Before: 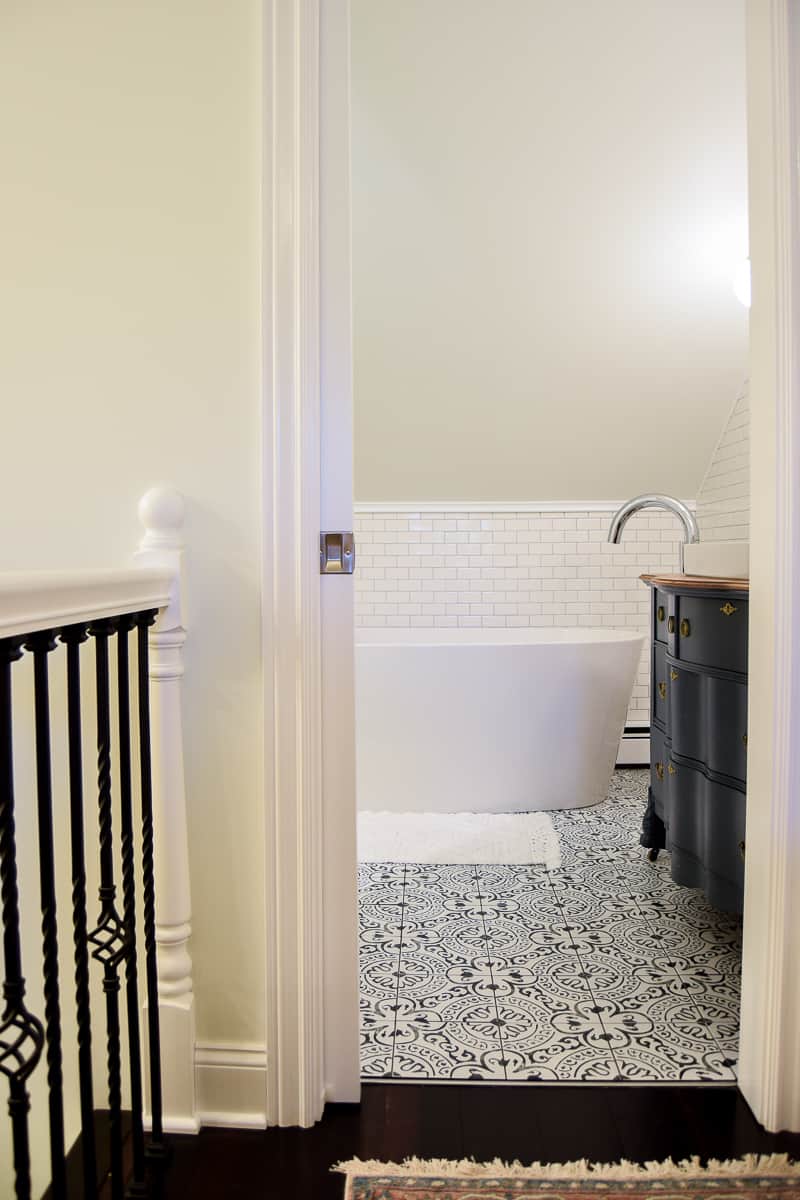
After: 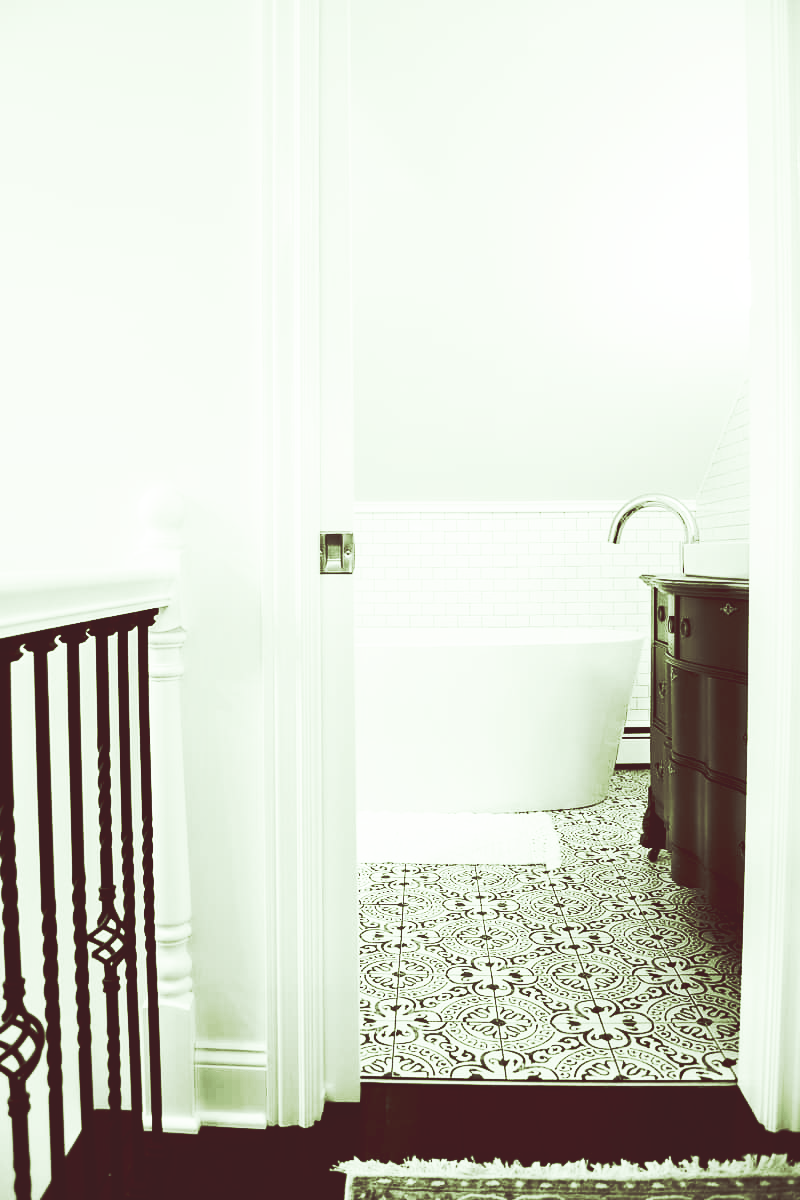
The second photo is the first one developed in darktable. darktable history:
color balance: lift [1, 1.015, 0.987, 0.985], gamma [1, 0.959, 1.042, 0.958], gain [0.927, 0.938, 1.072, 0.928], contrast 1.5%
color calibration: output gray [0.267, 0.423, 0.267, 0], illuminant same as pipeline (D50), adaptation none (bypass)
rotate and perspective: automatic cropping original format, crop left 0, crop top 0
base curve: curves: ch0 [(0, 0.015) (0.085, 0.116) (0.134, 0.298) (0.19, 0.545) (0.296, 0.764) (0.599, 0.982) (1, 1)], preserve colors none
